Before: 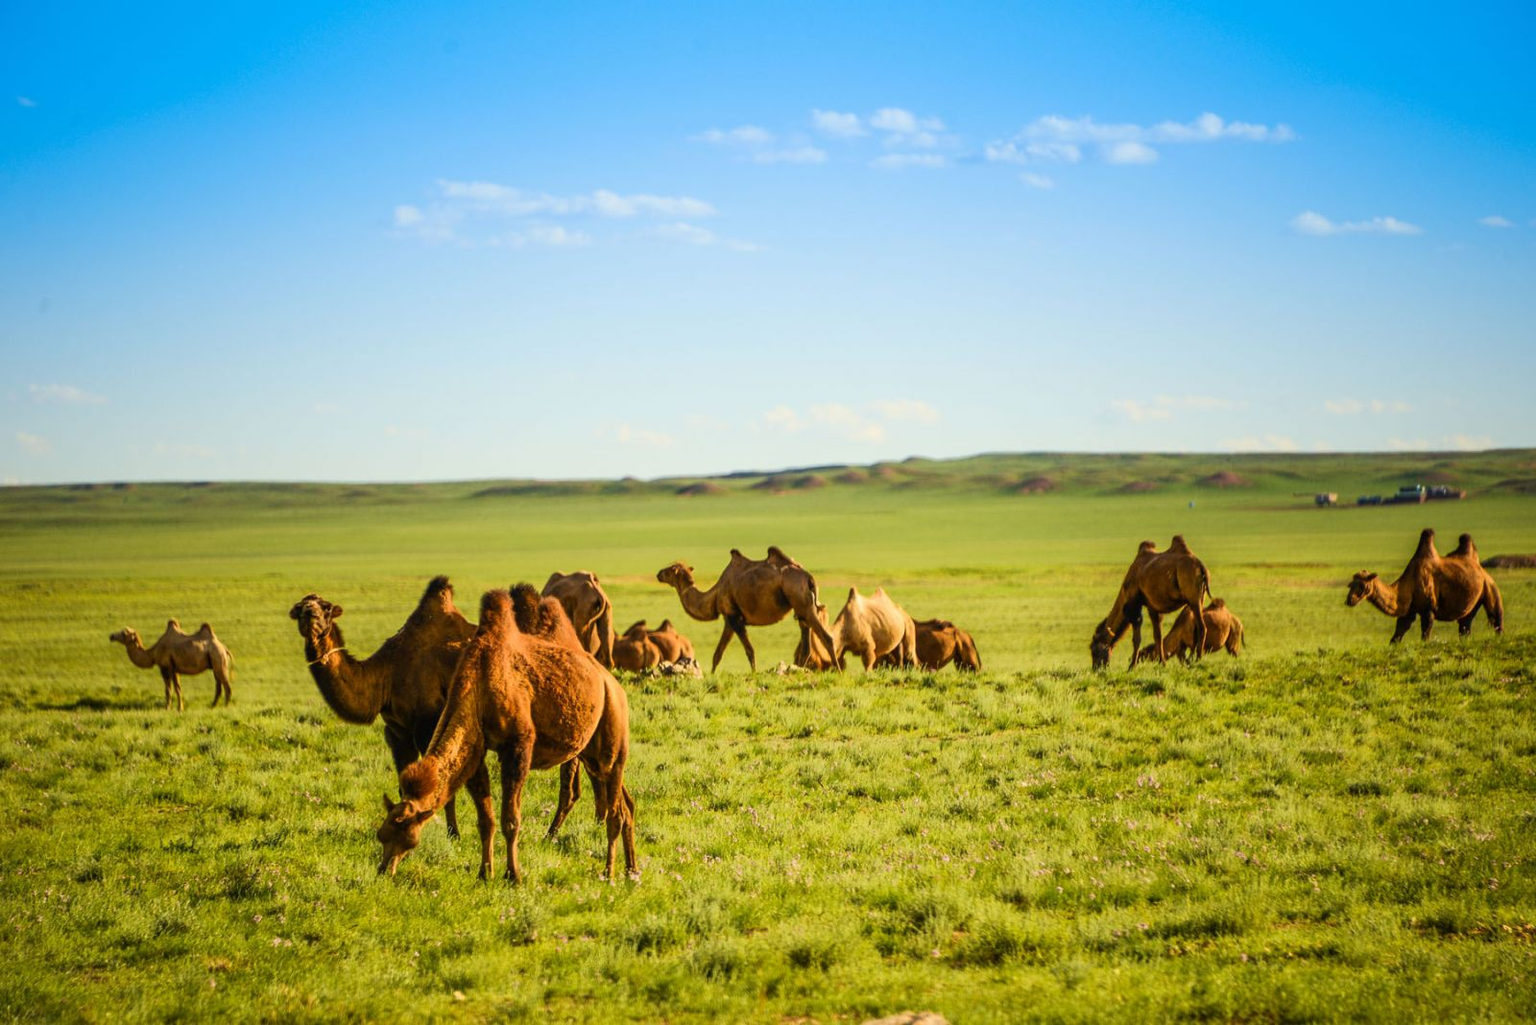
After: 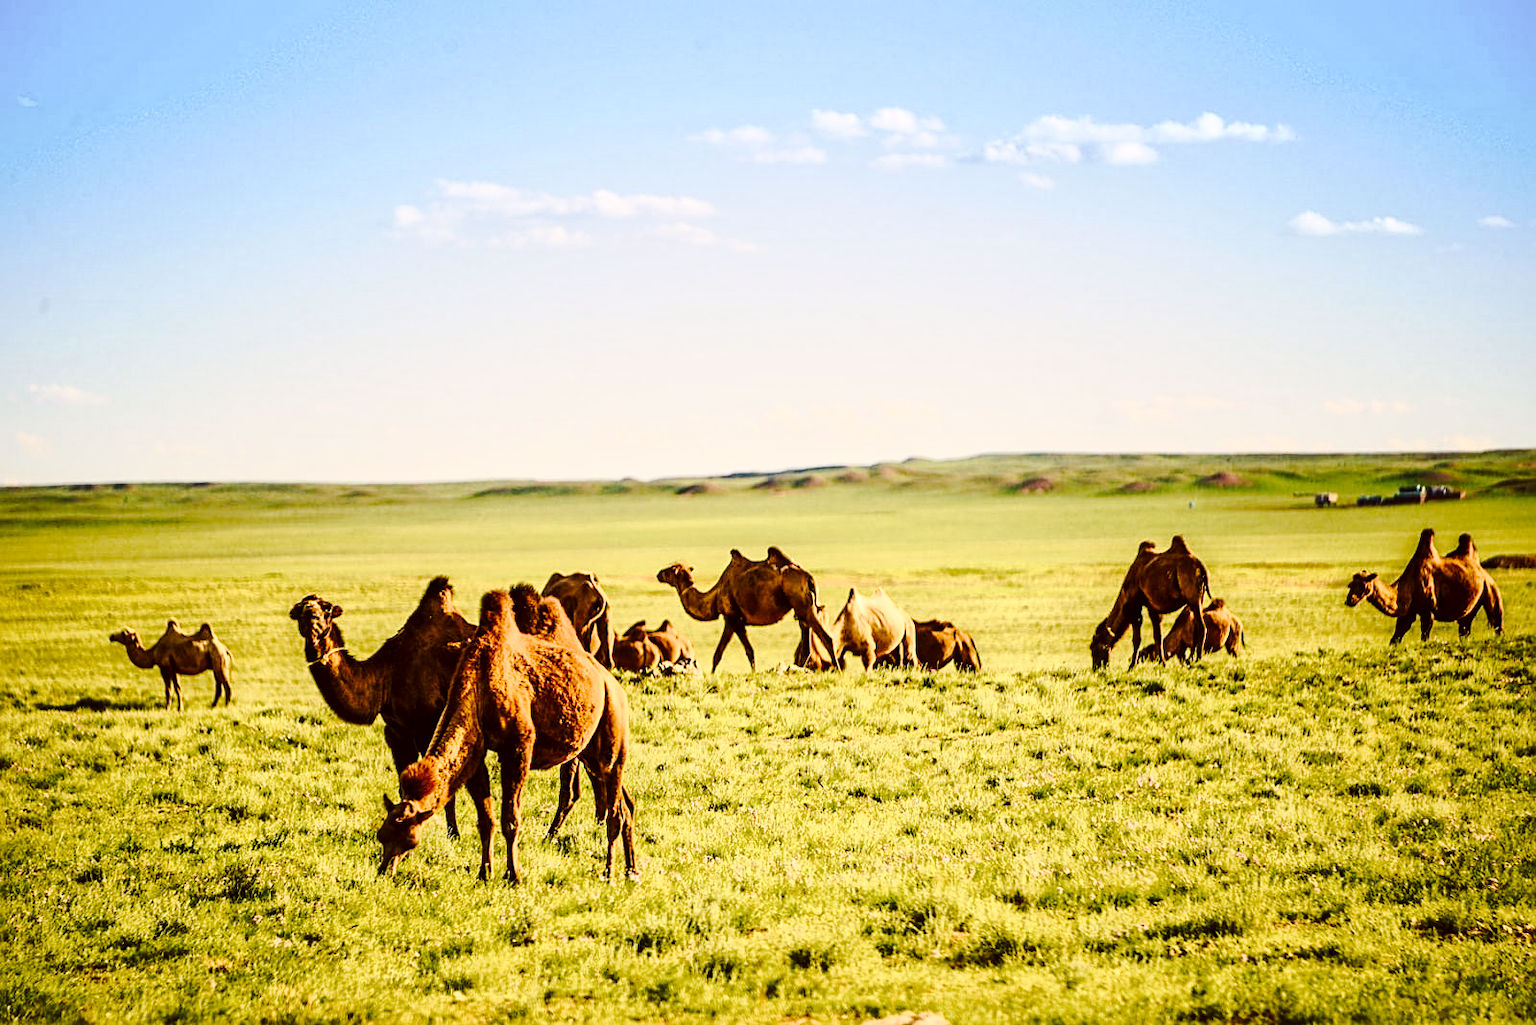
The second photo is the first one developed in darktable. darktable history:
contrast brightness saturation: contrast 0.28
tone curve: curves: ch0 [(0, 0) (0.003, 0.002) (0.011, 0.008) (0.025, 0.016) (0.044, 0.026) (0.069, 0.04) (0.1, 0.061) (0.136, 0.104) (0.177, 0.15) (0.224, 0.22) (0.277, 0.307) (0.335, 0.399) (0.399, 0.492) (0.468, 0.575) (0.543, 0.638) (0.623, 0.701) (0.709, 0.778) (0.801, 0.85) (0.898, 0.934) (1, 1)], preserve colors none
sharpen: on, module defaults
white balance: red 0.982, blue 1.018
global tonemap: drago (1, 100), detail 1
color correction: highlights a* 6.27, highlights b* 8.19, shadows a* 5.94, shadows b* 7.23, saturation 0.9
color balance rgb: perceptual saturation grading › global saturation 20%, perceptual saturation grading › highlights -25%, perceptual saturation grading › shadows 25%
